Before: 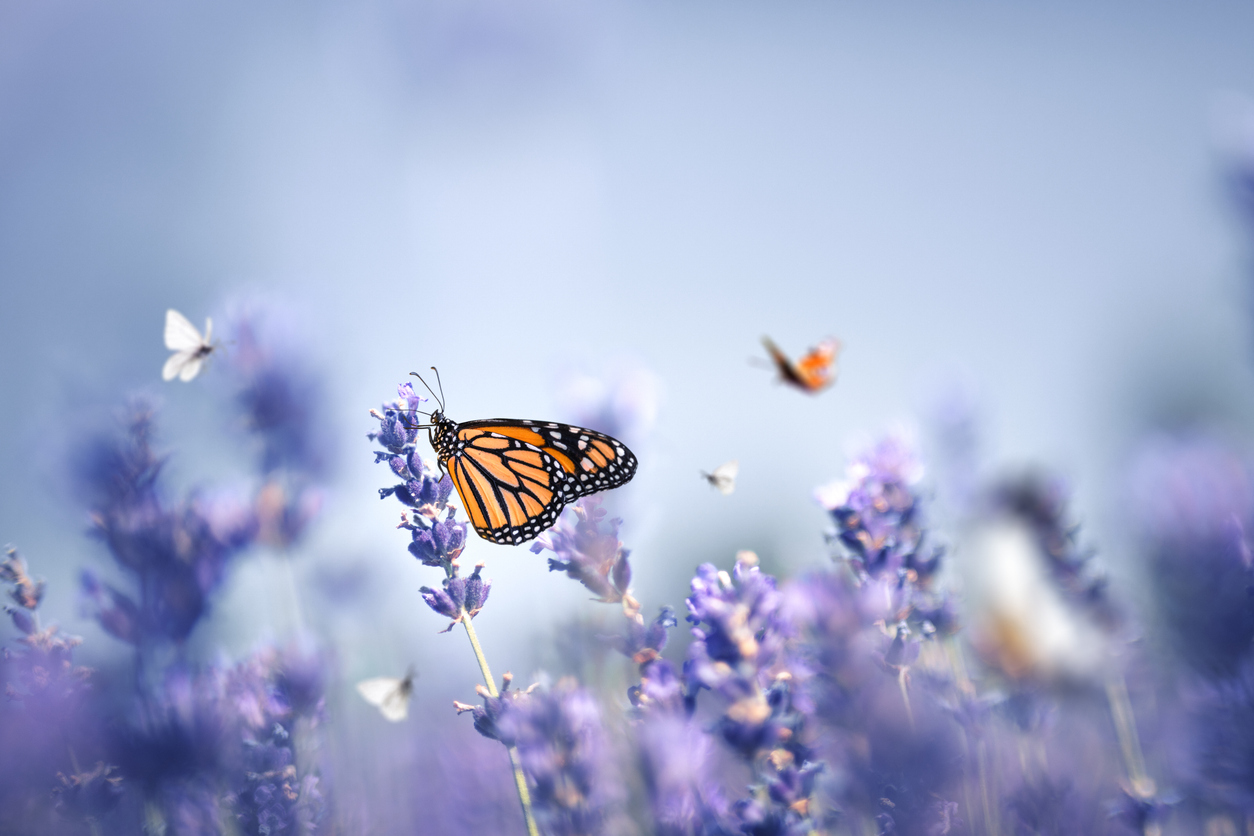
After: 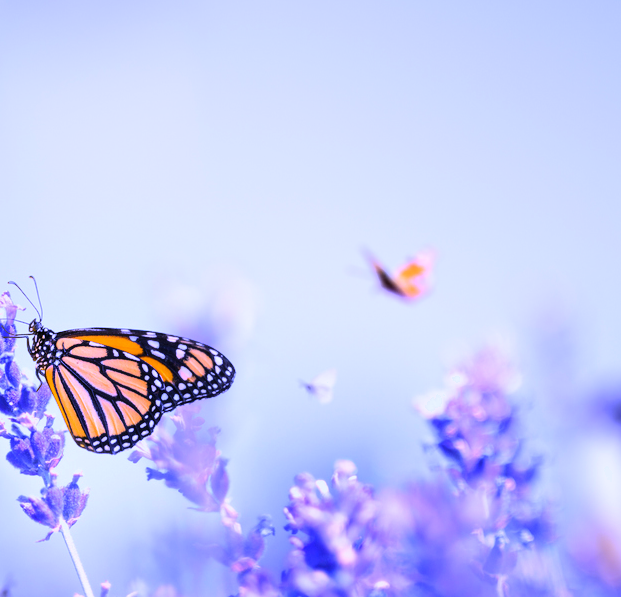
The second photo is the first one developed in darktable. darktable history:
color balance rgb: perceptual saturation grading › global saturation 20%, global vibrance 20%
crop: left 32.075%, top 10.976%, right 18.355%, bottom 17.596%
white balance: red 0.98, blue 1.61
shadows and highlights: shadows -24.28, highlights 49.77, soften with gaussian
